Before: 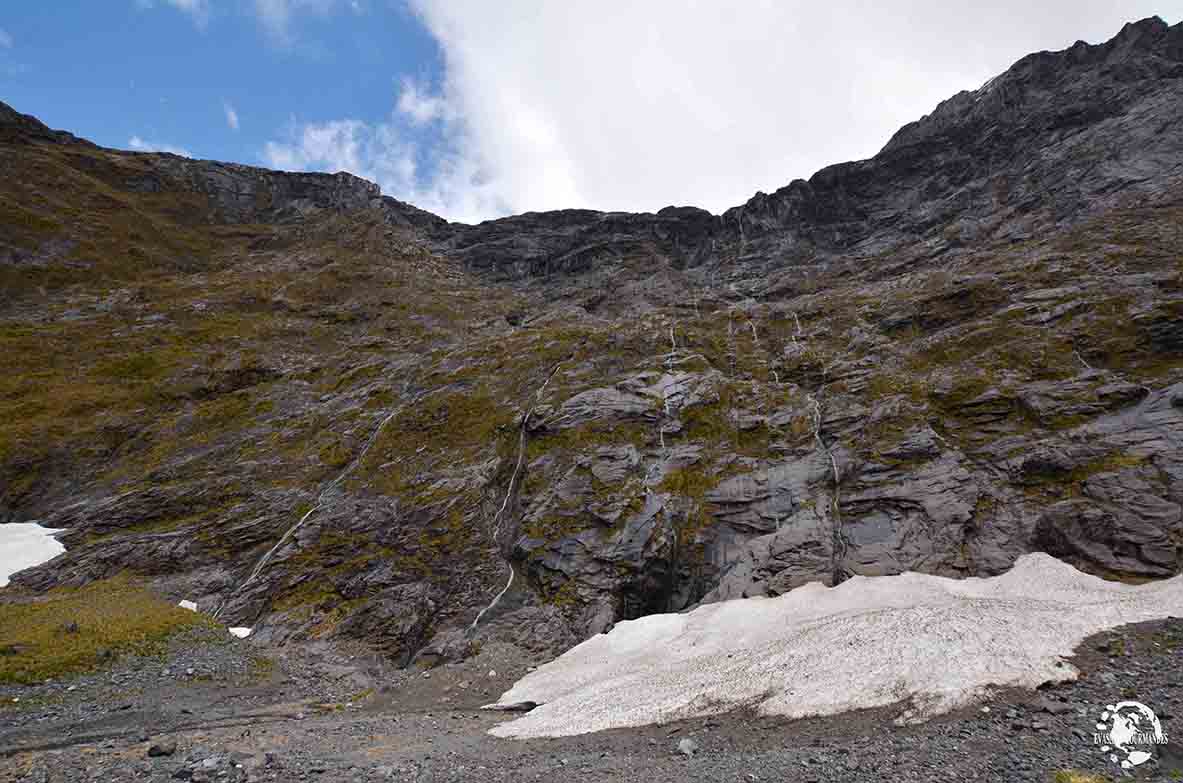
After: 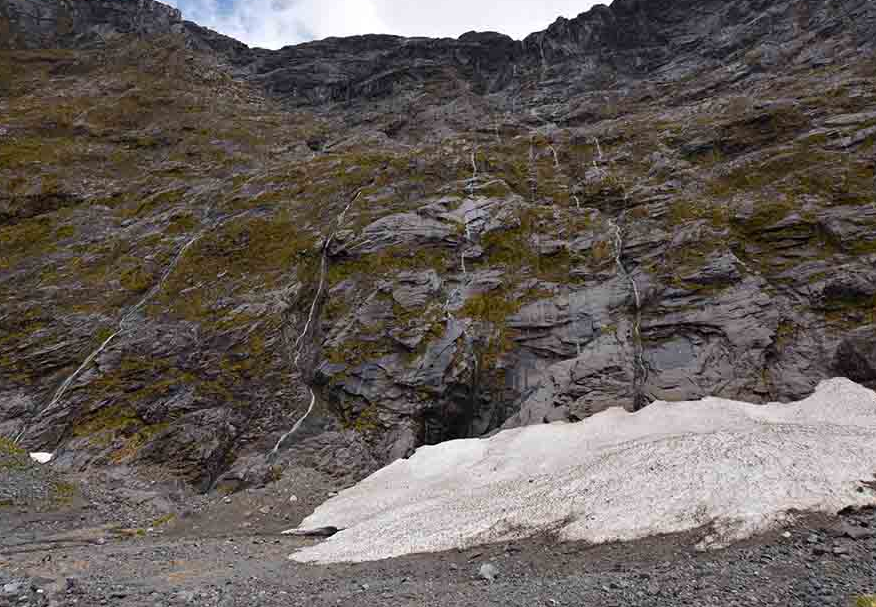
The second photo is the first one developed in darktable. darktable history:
crop: left 16.866%, top 22.477%, right 9.015%
